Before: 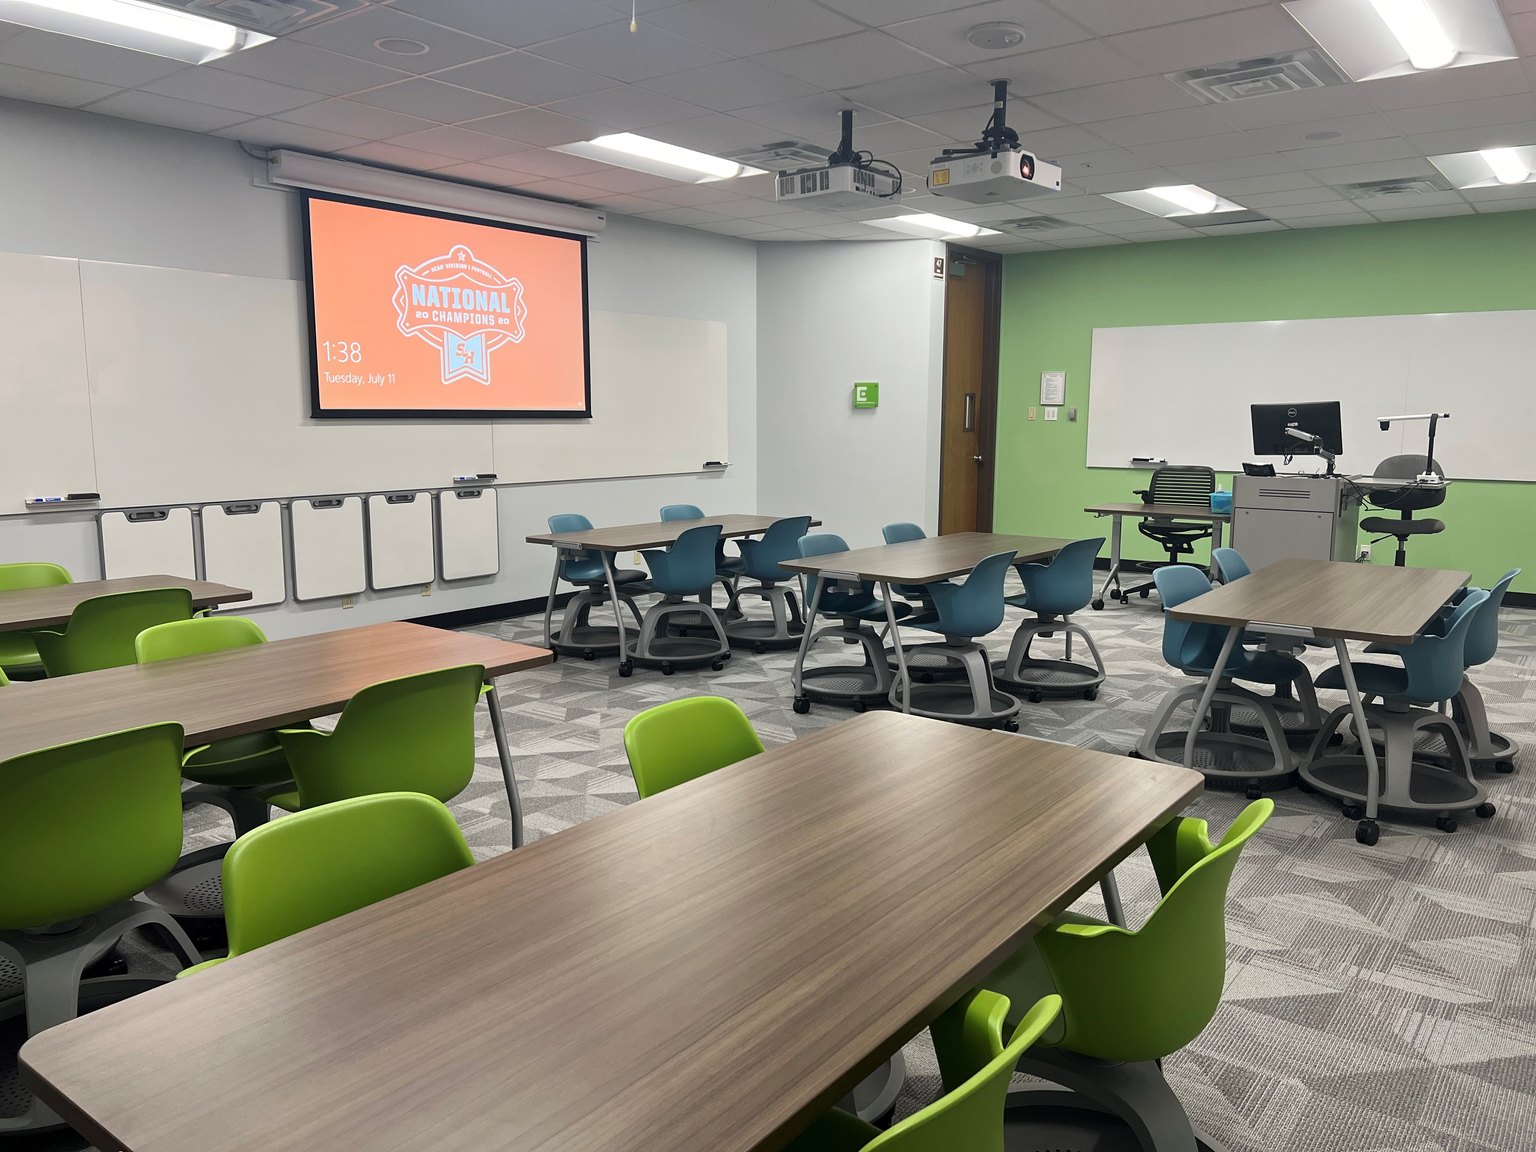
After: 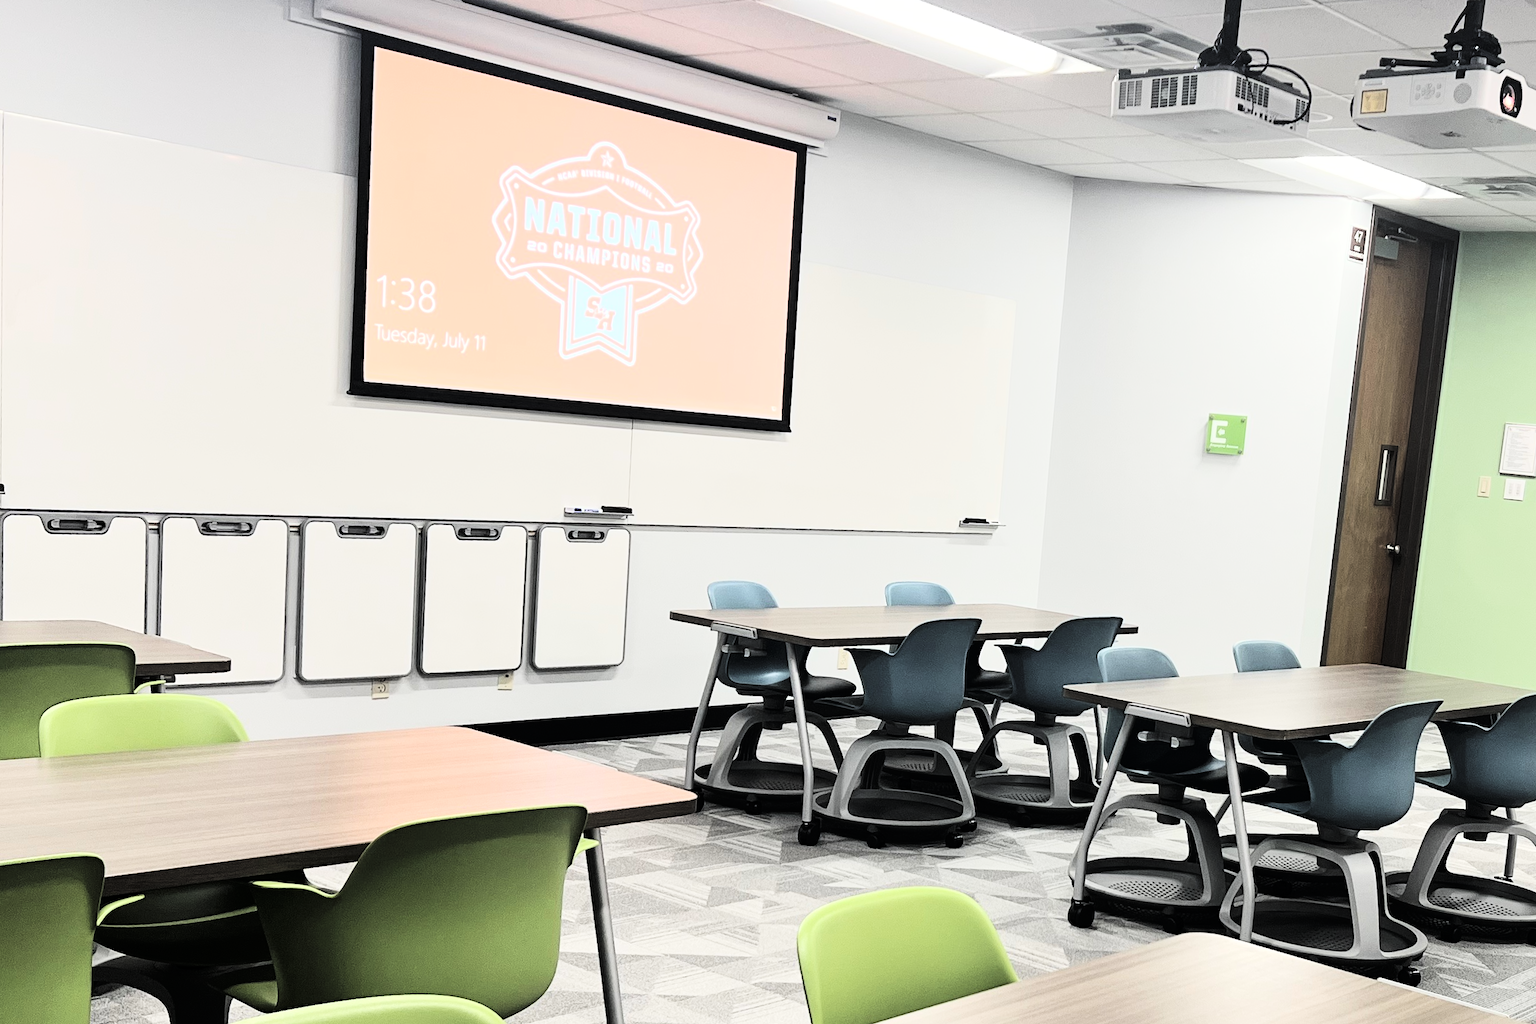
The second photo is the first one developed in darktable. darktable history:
crop and rotate: angle -4.99°, left 2.122%, top 6.945%, right 27.566%, bottom 30.519%
color correction: saturation 0.57
tone curve: curves: ch0 [(0, 0) (0.16, 0.055) (0.506, 0.762) (1, 1.024)], color space Lab, linked channels, preserve colors none
